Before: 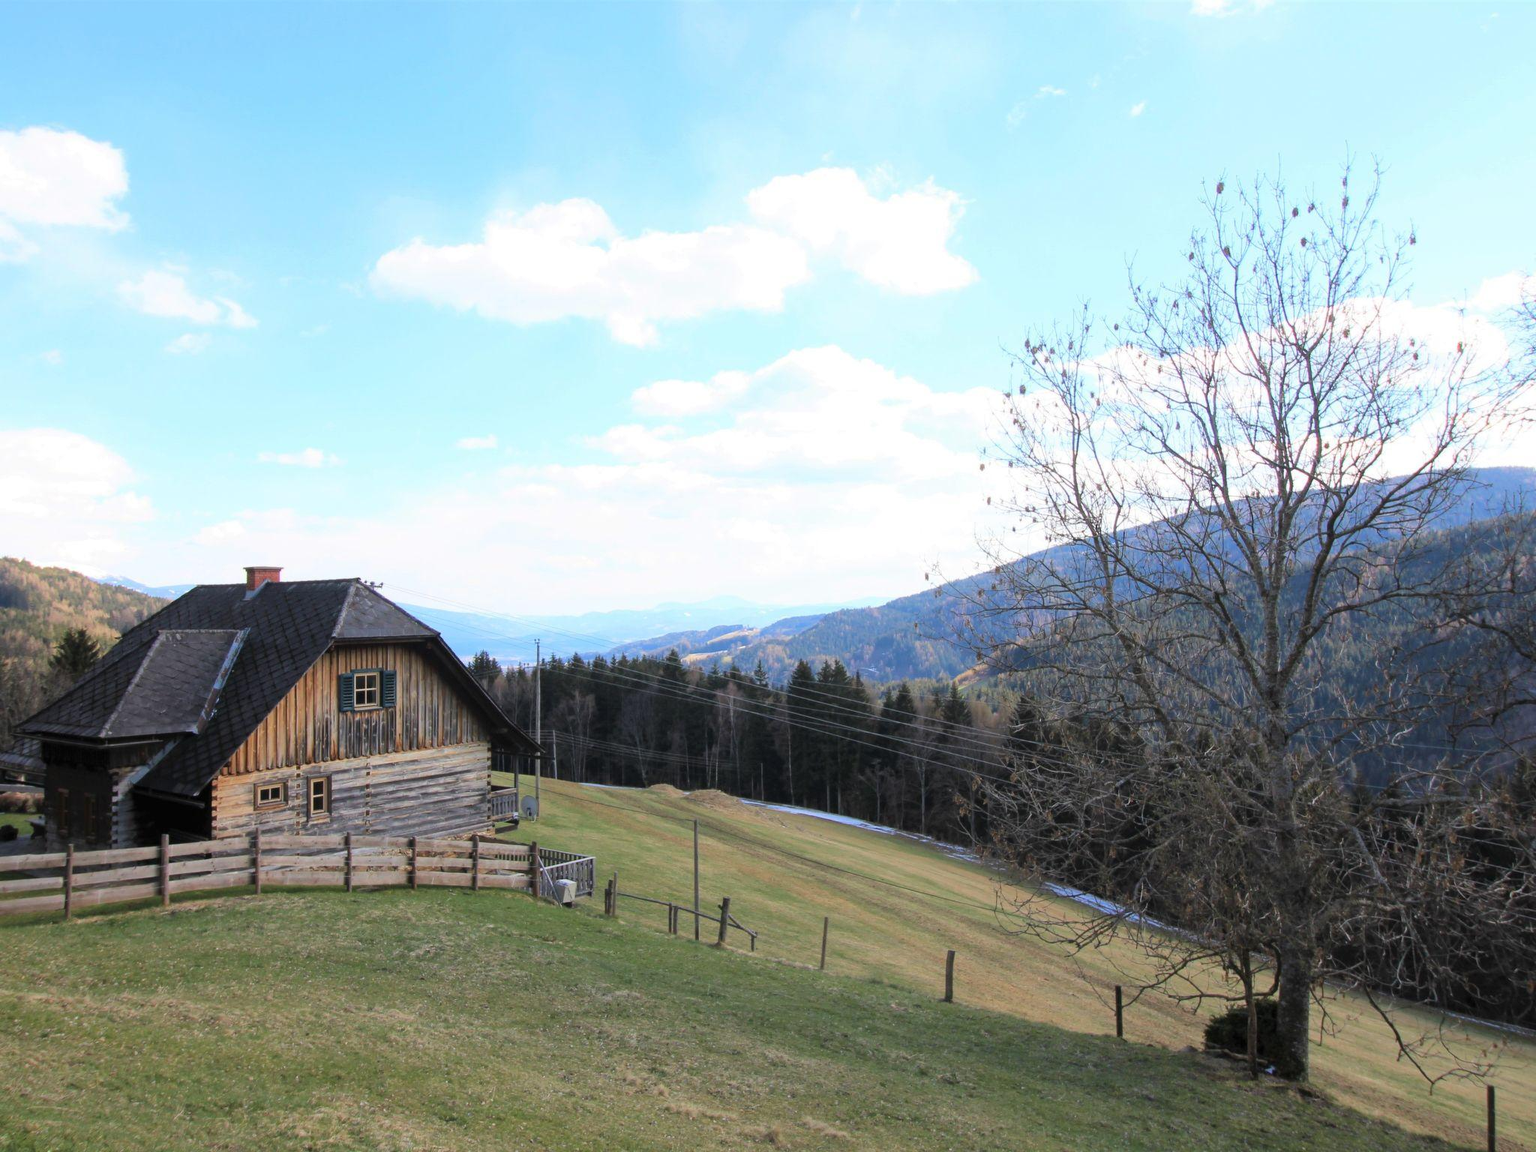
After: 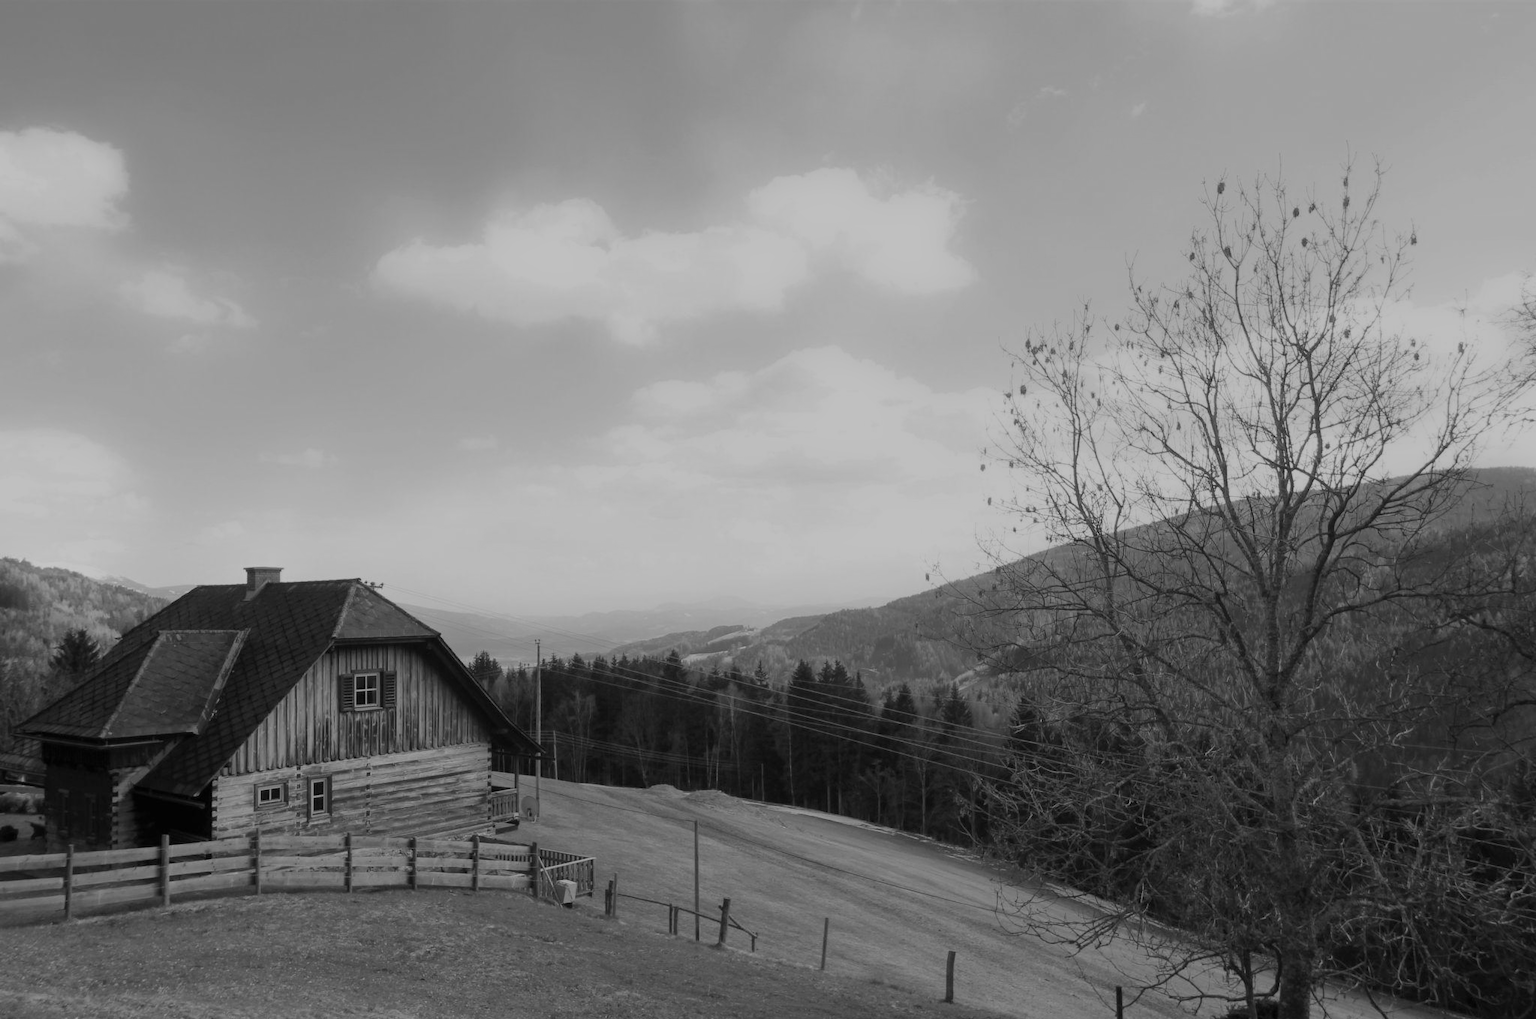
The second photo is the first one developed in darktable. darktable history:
monochrome: a 79.32, b 81.83, size 1.1
crop and rotate: top 0%, bottom 11.49%
